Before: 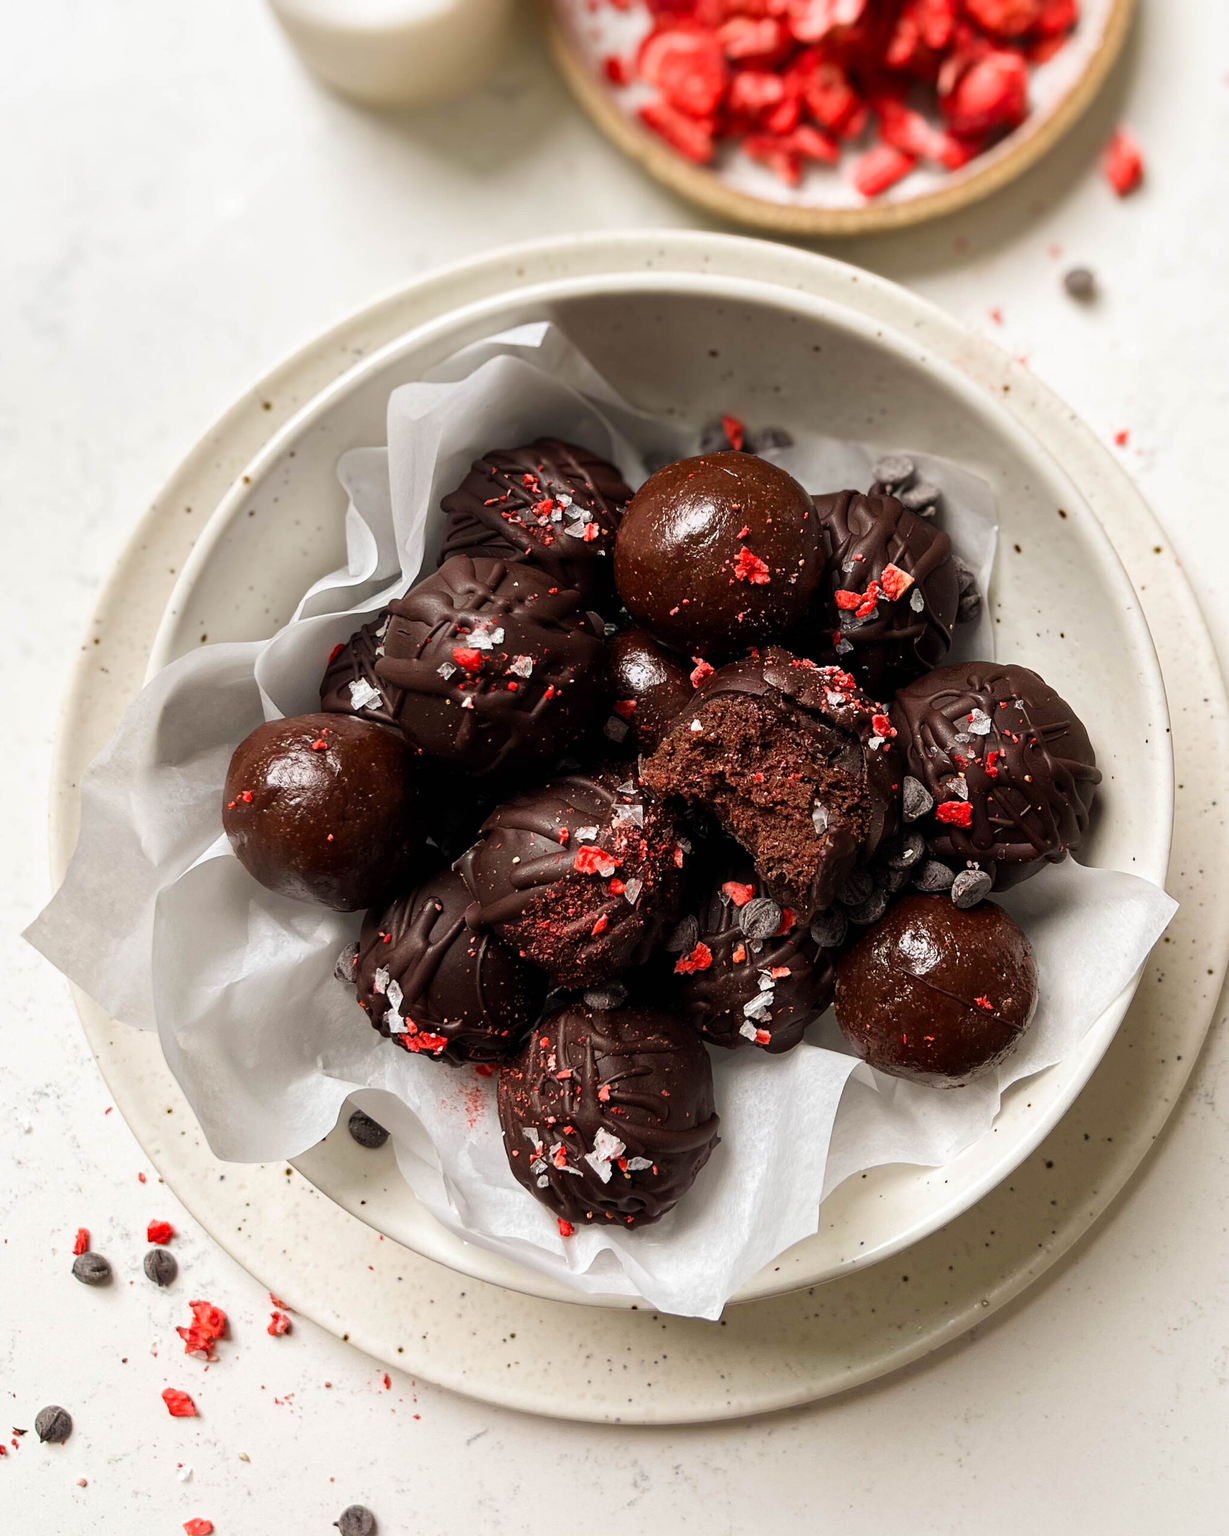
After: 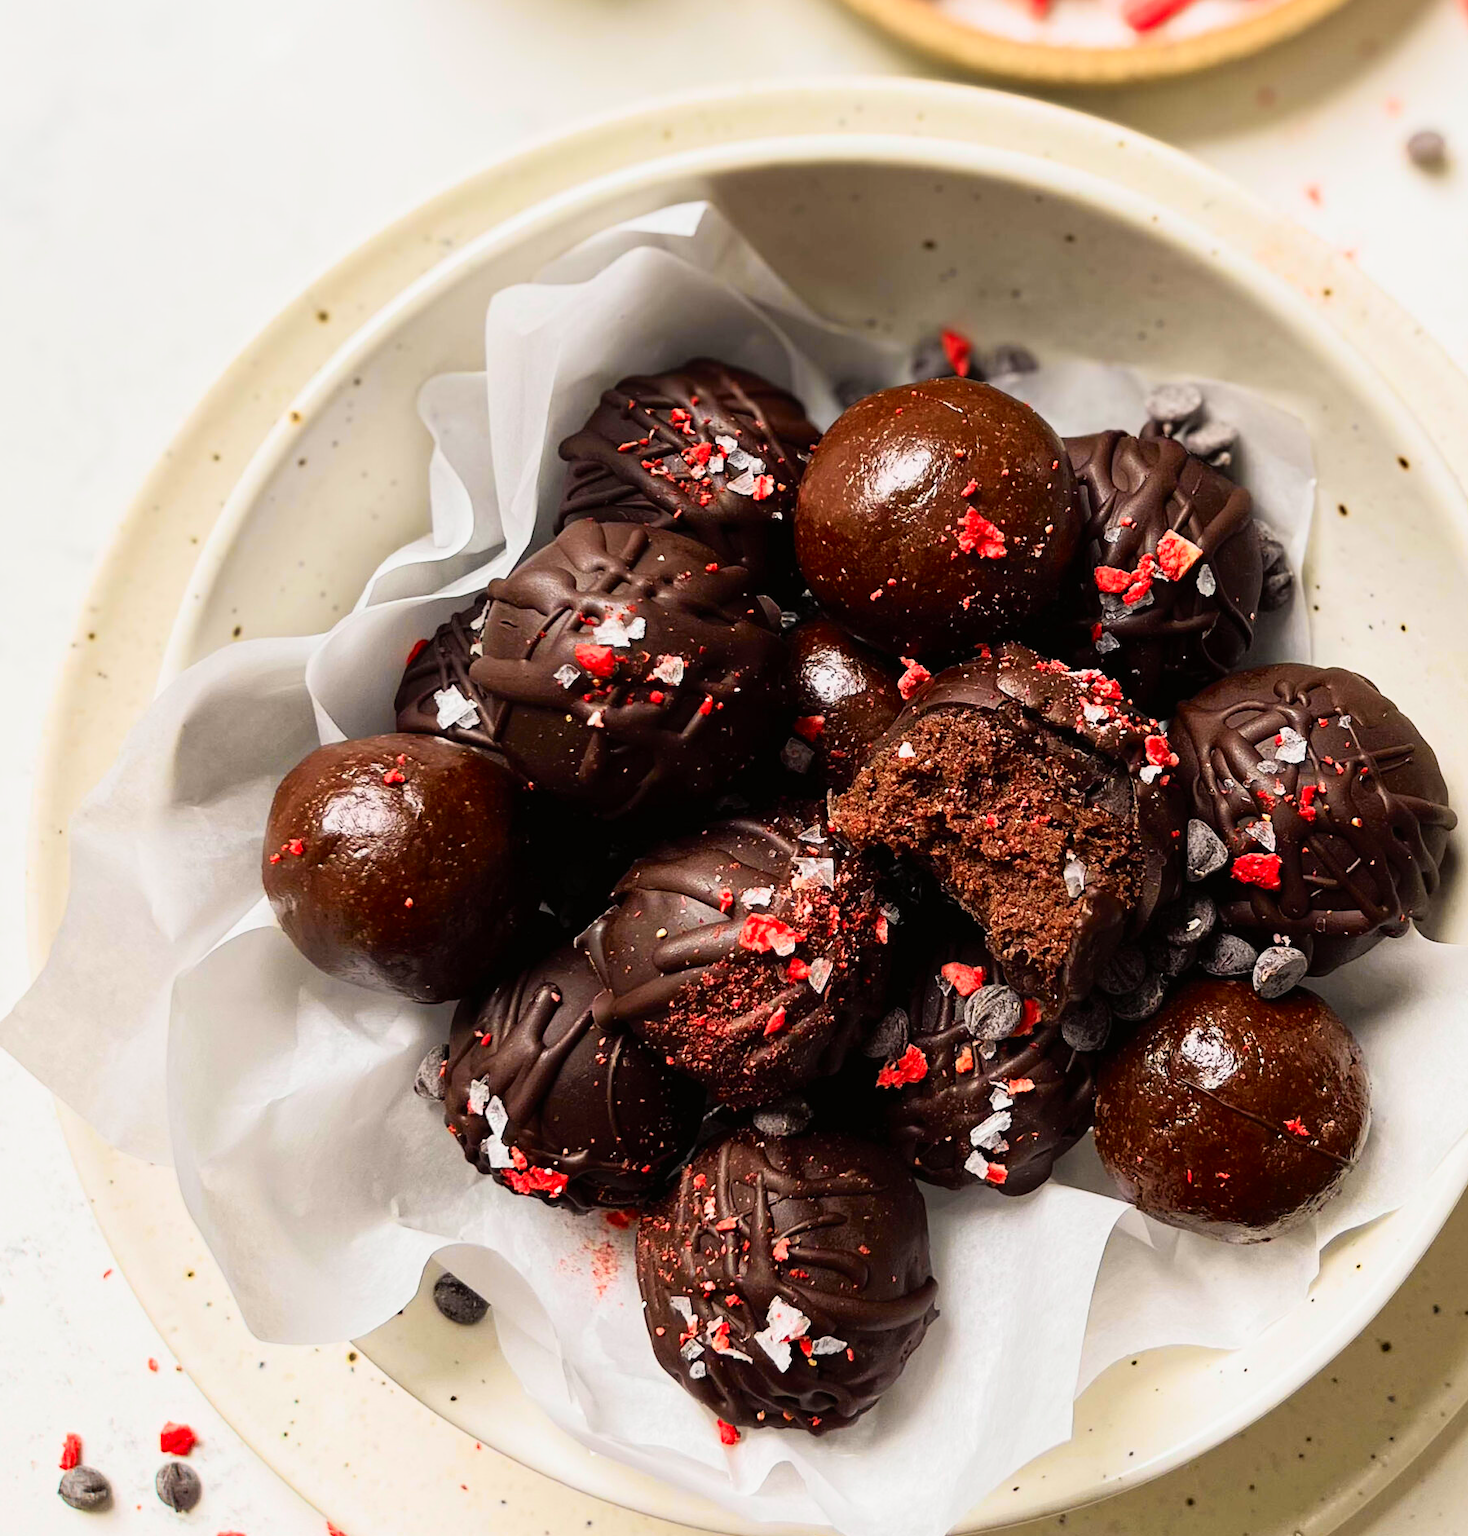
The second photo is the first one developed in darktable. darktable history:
crop and rotate: left 2.425%, top 11.305%, right 9.6%, bottom 15.08%
tone curve: curves: ch0 [(0, 0.005) (0.103, 0.097) (0.18, 0.22) (0.4, 0.485) (0.5, 0.612) (0.668, 0.787) (0.823, 0.894) (1, 0.971)]; ch1 [(0, 0) (0.172, 0.123) (0.324, 0.253) (0.396, 0.388) (0.478, 0.461) (0.499, 0.498) (0.522, 0.528) (0.618, 0.649) (0.753, 0.821) (1, 1)]; ch2 [(0, 0) (0.411, 0.424) (0.496, 0.501) (0.515, 0.514) (0.555, 0.585) (0.641, 0.69) (1, 1)], color space Lab, independent channels, preserve colors none
